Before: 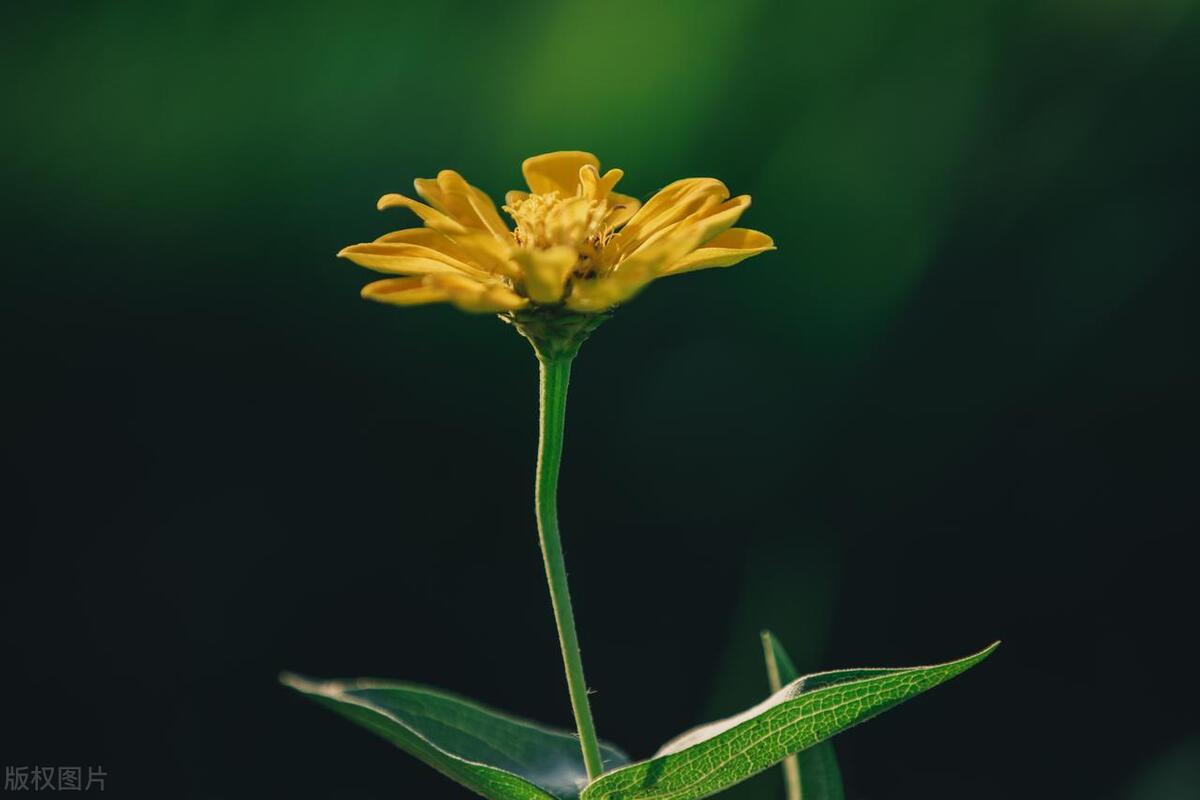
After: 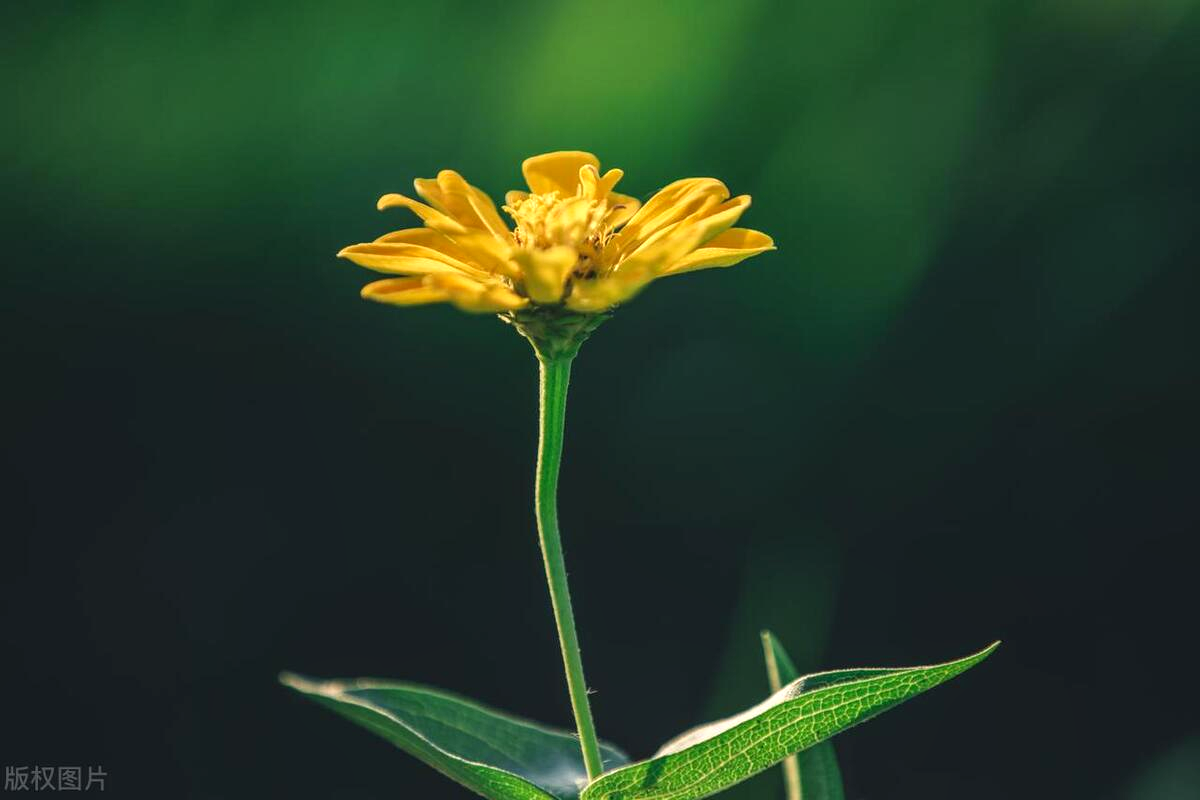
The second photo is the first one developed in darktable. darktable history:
exposure: black level correction 0, exposure 0.68 EV, compensate exposure bias true, compensate highlight preservation false
local contrast: detail 110%
